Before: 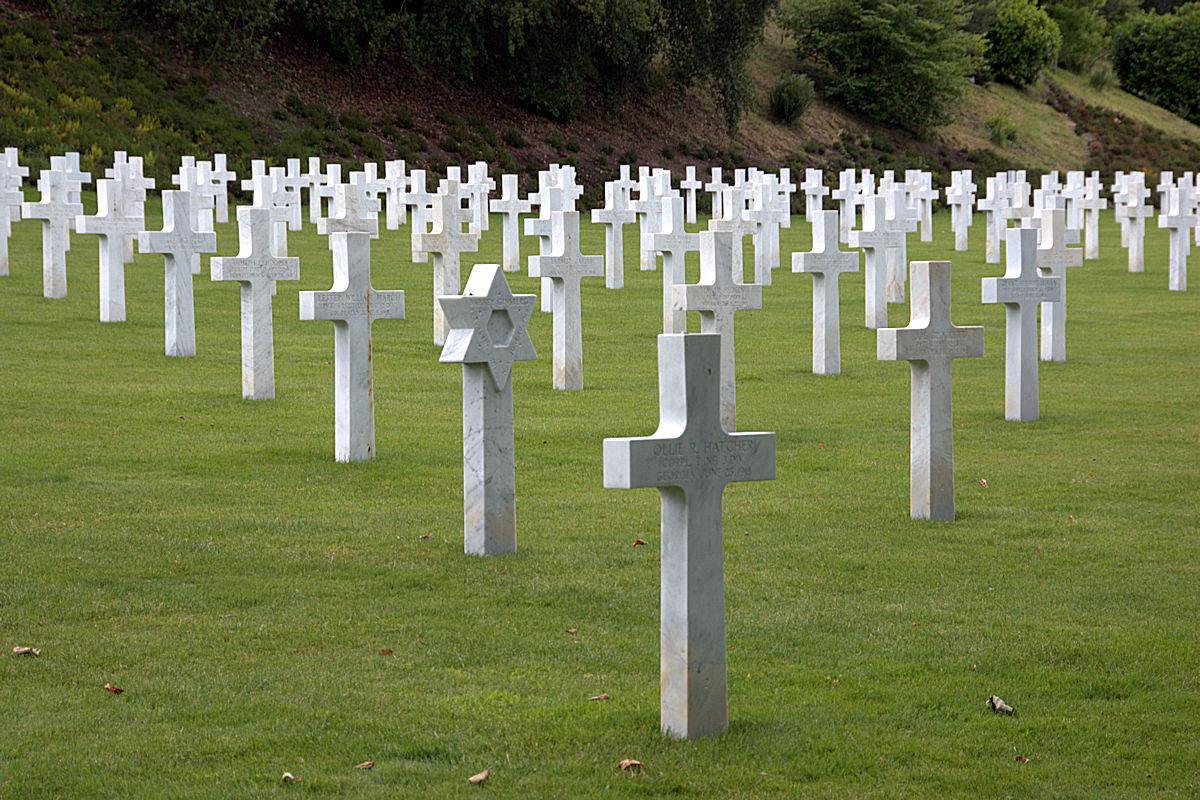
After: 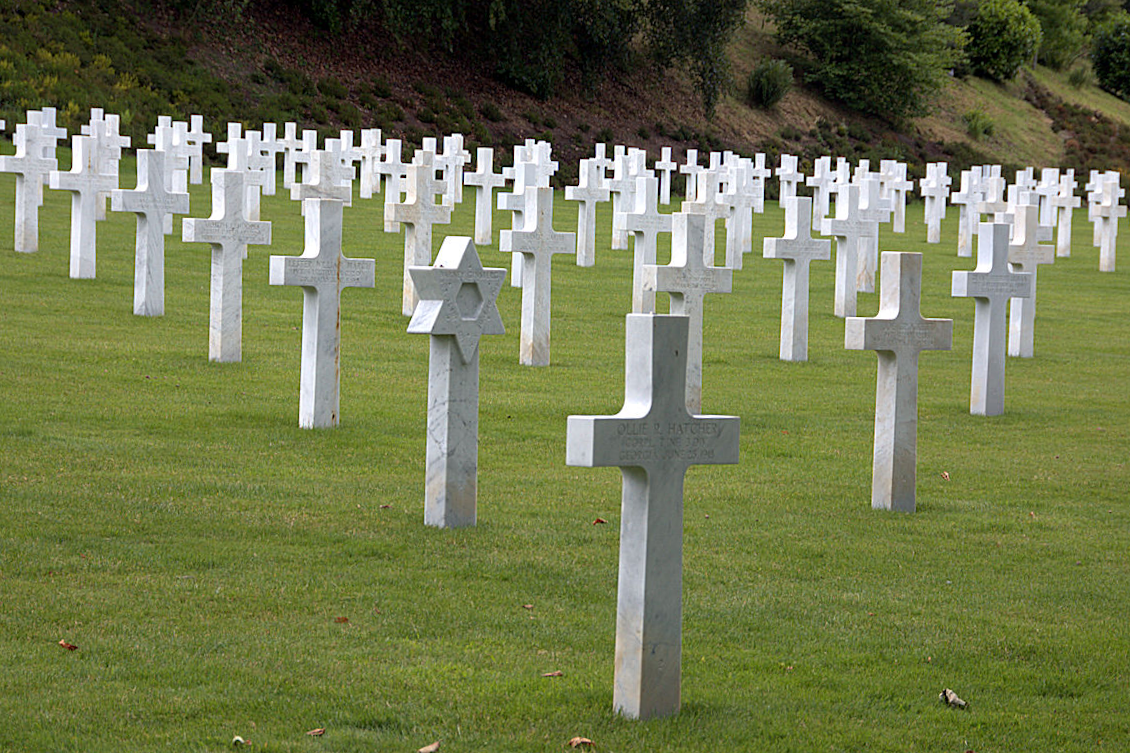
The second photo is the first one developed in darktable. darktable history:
crop and rotate: angle -2.39°
